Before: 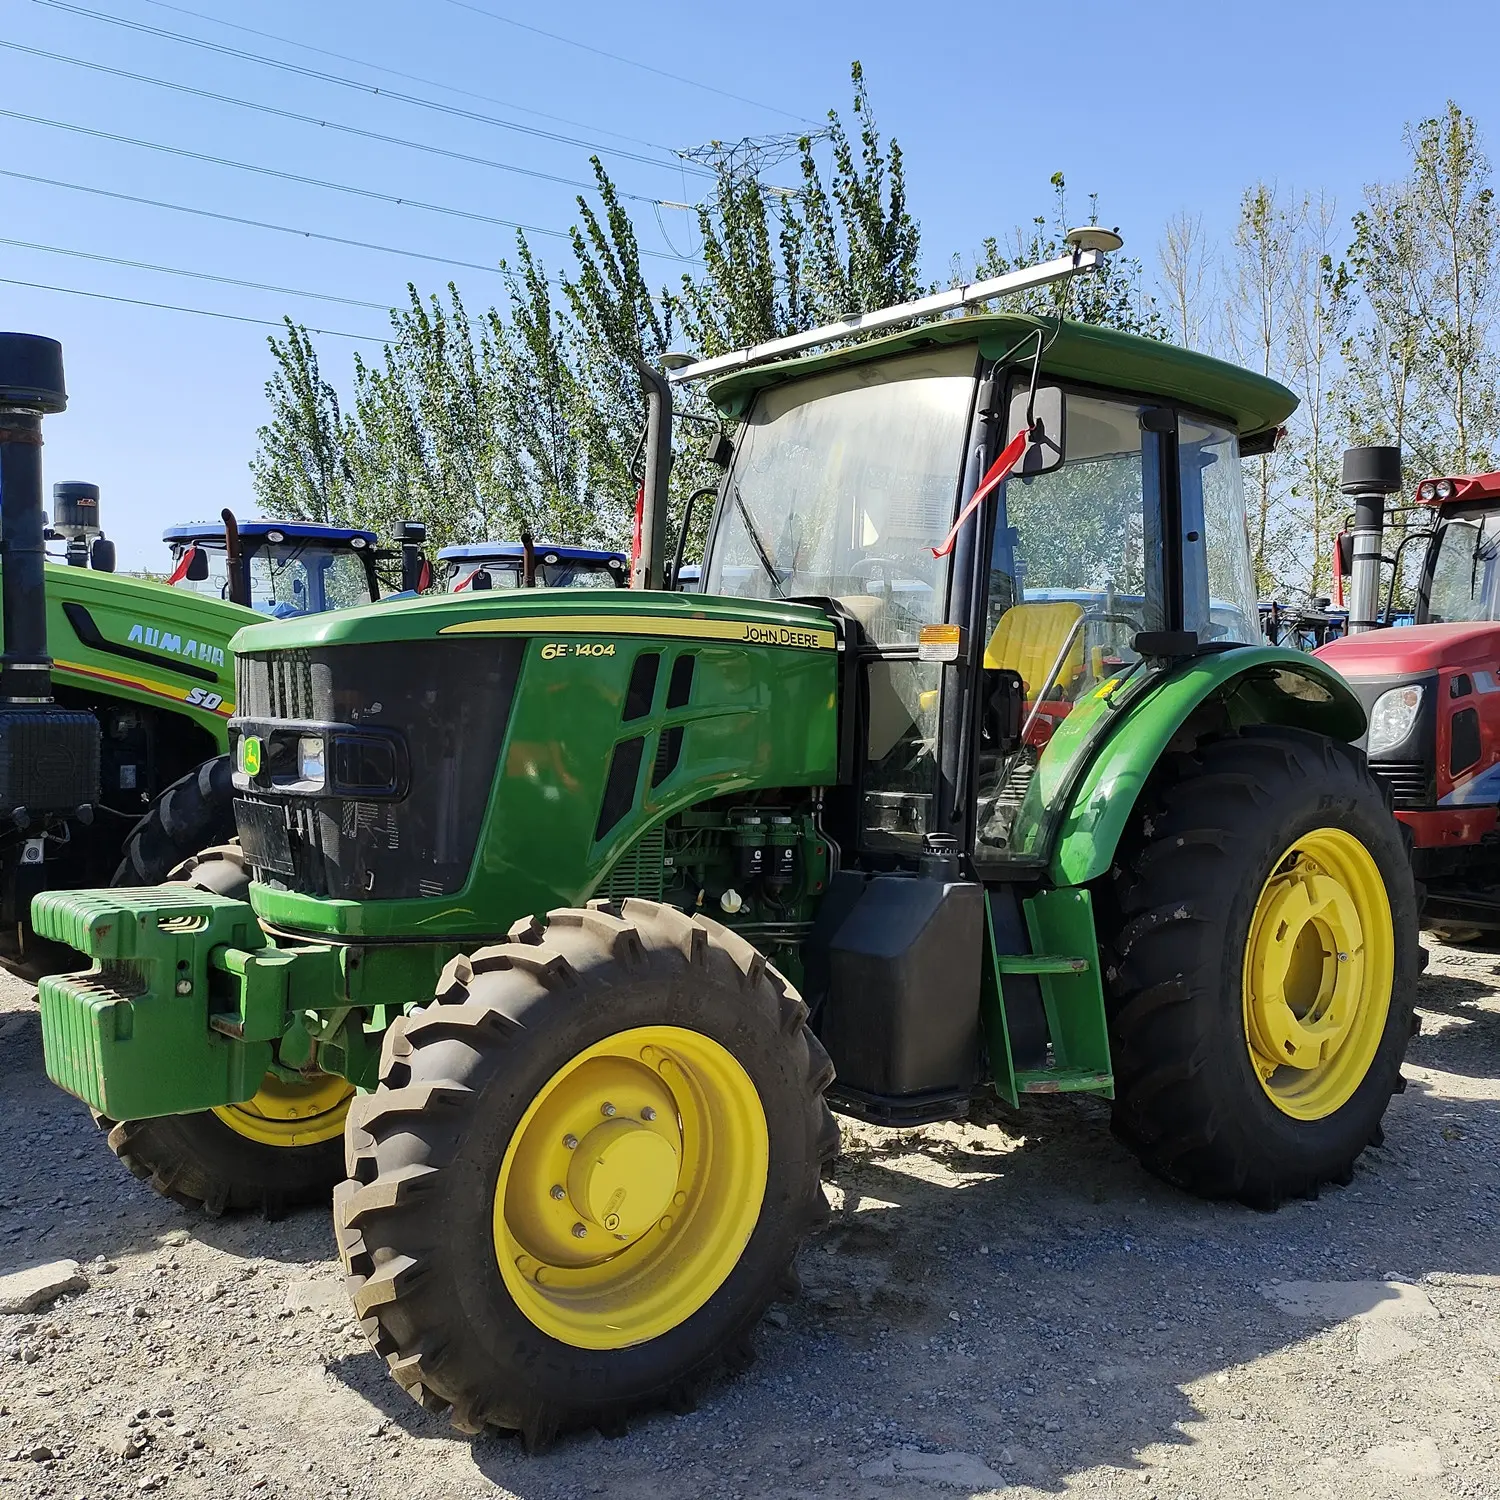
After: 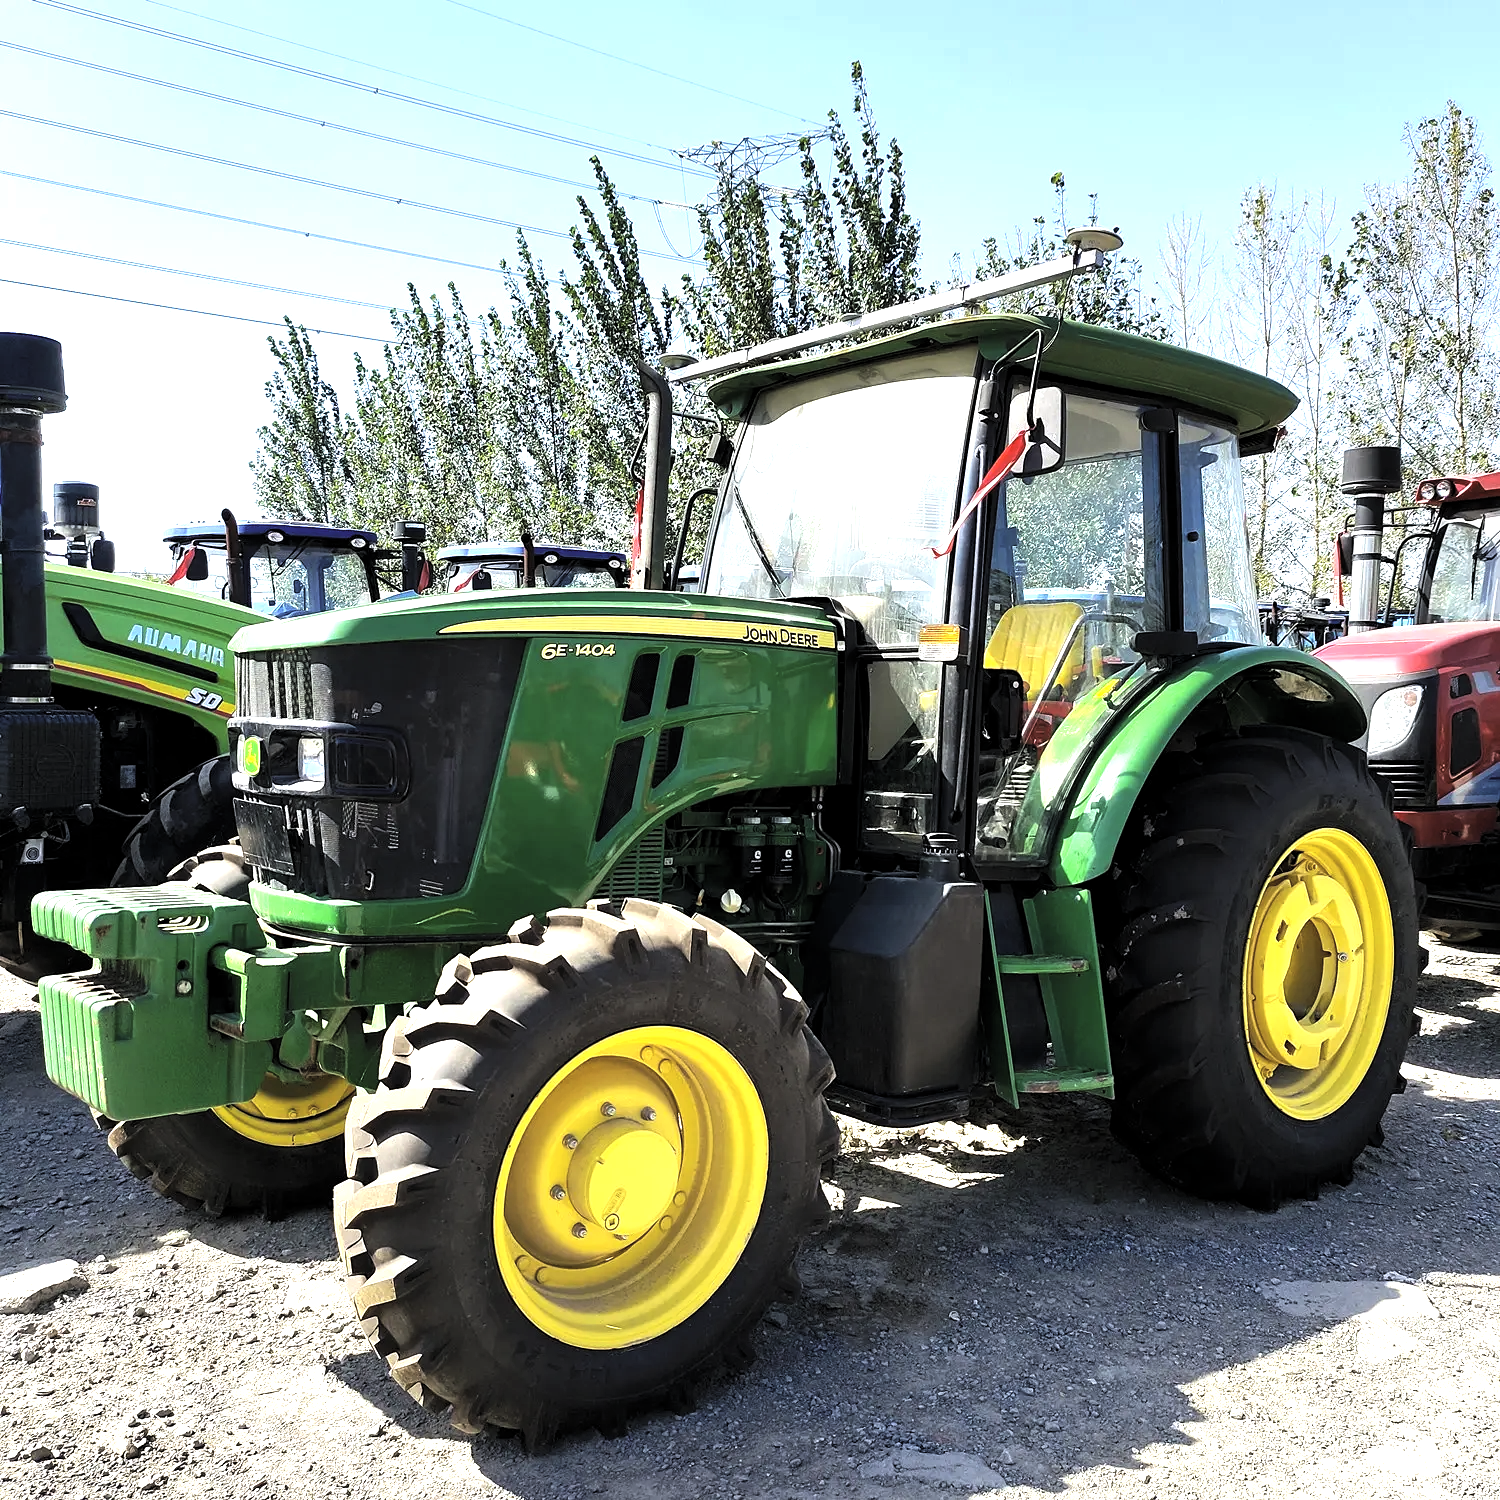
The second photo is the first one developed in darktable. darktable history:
contrast brightness saturation: brightness 0.147
levels: levels [0.044, 0.475, 0.791]
